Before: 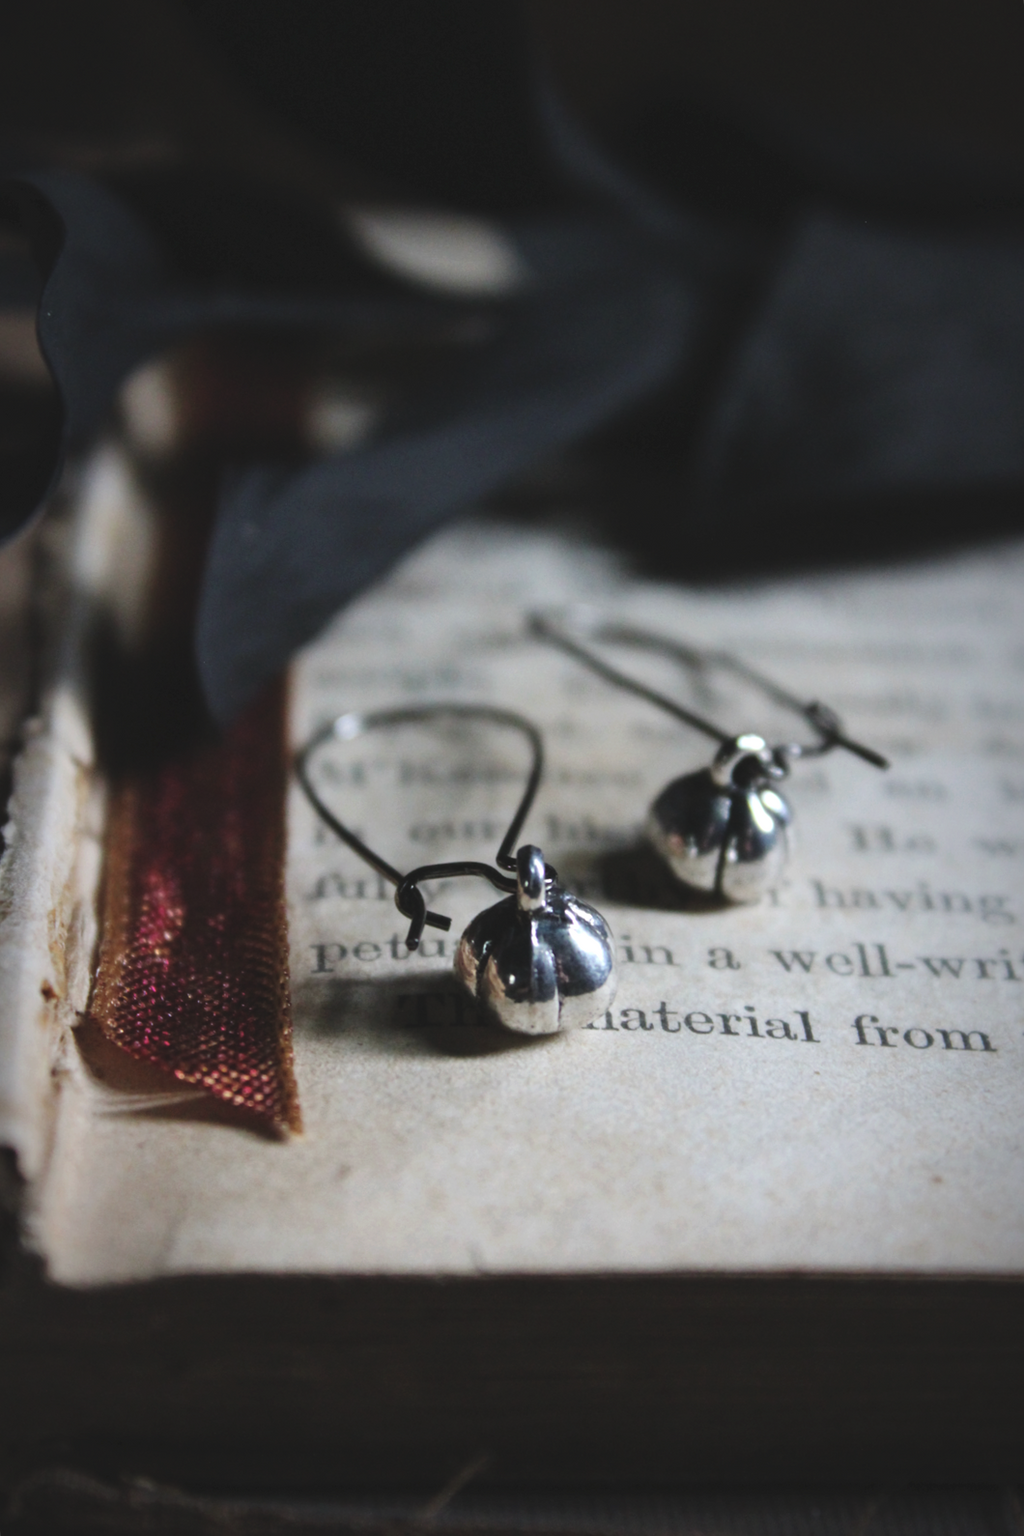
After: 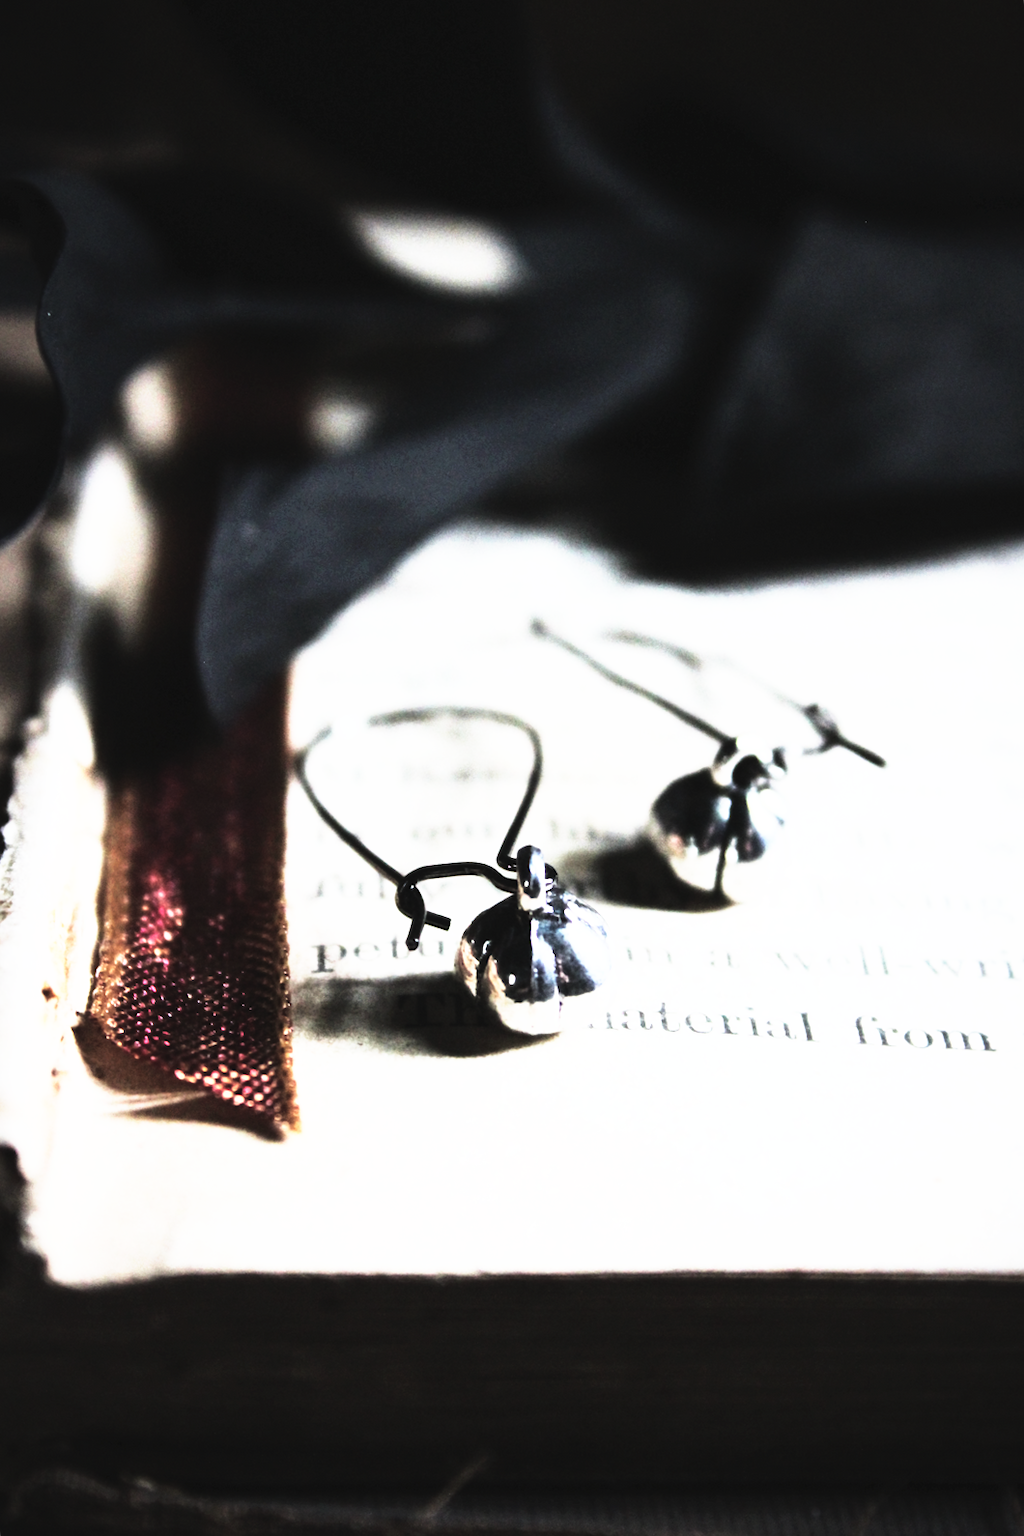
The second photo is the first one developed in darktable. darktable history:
base curve: curves: ch0 [(0, 0) (0.495, 0.917) (1, 1)], preserve colors none
rgb curve: curves: ch0 [(0, 0) (0.21, 0.15) (0.24, 0.21) (0.5, 0.75) (0.75, 0.96) (0.89, 0.99) (1, 1)]; ch1 [(0, 0.02) (0.21, 0.13) (0.25, 0.2) (0.5, 0.67) (0.75, 0.9) (0.89, 0.97) (1, 1)]; ch2 [(0, 0.02) (0.21, 0.13) (0.25, 0.2) (0.5, 0.67) (0.75, 0.9) (0.89, 0.97) (1, 1)], compensate middle gray true
